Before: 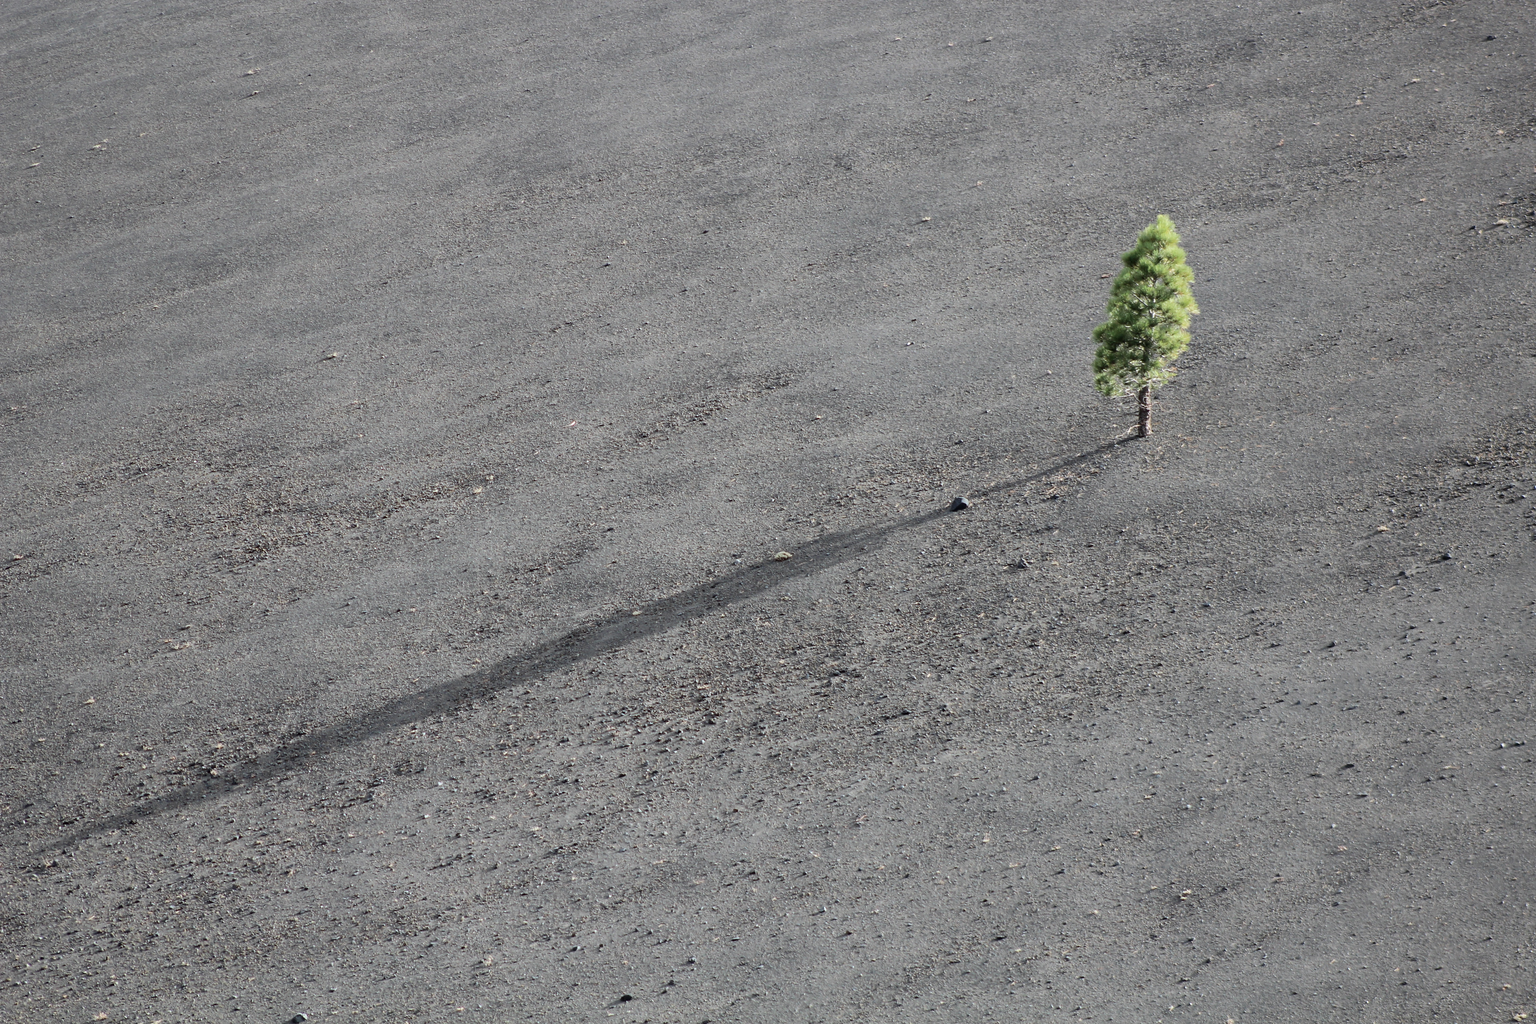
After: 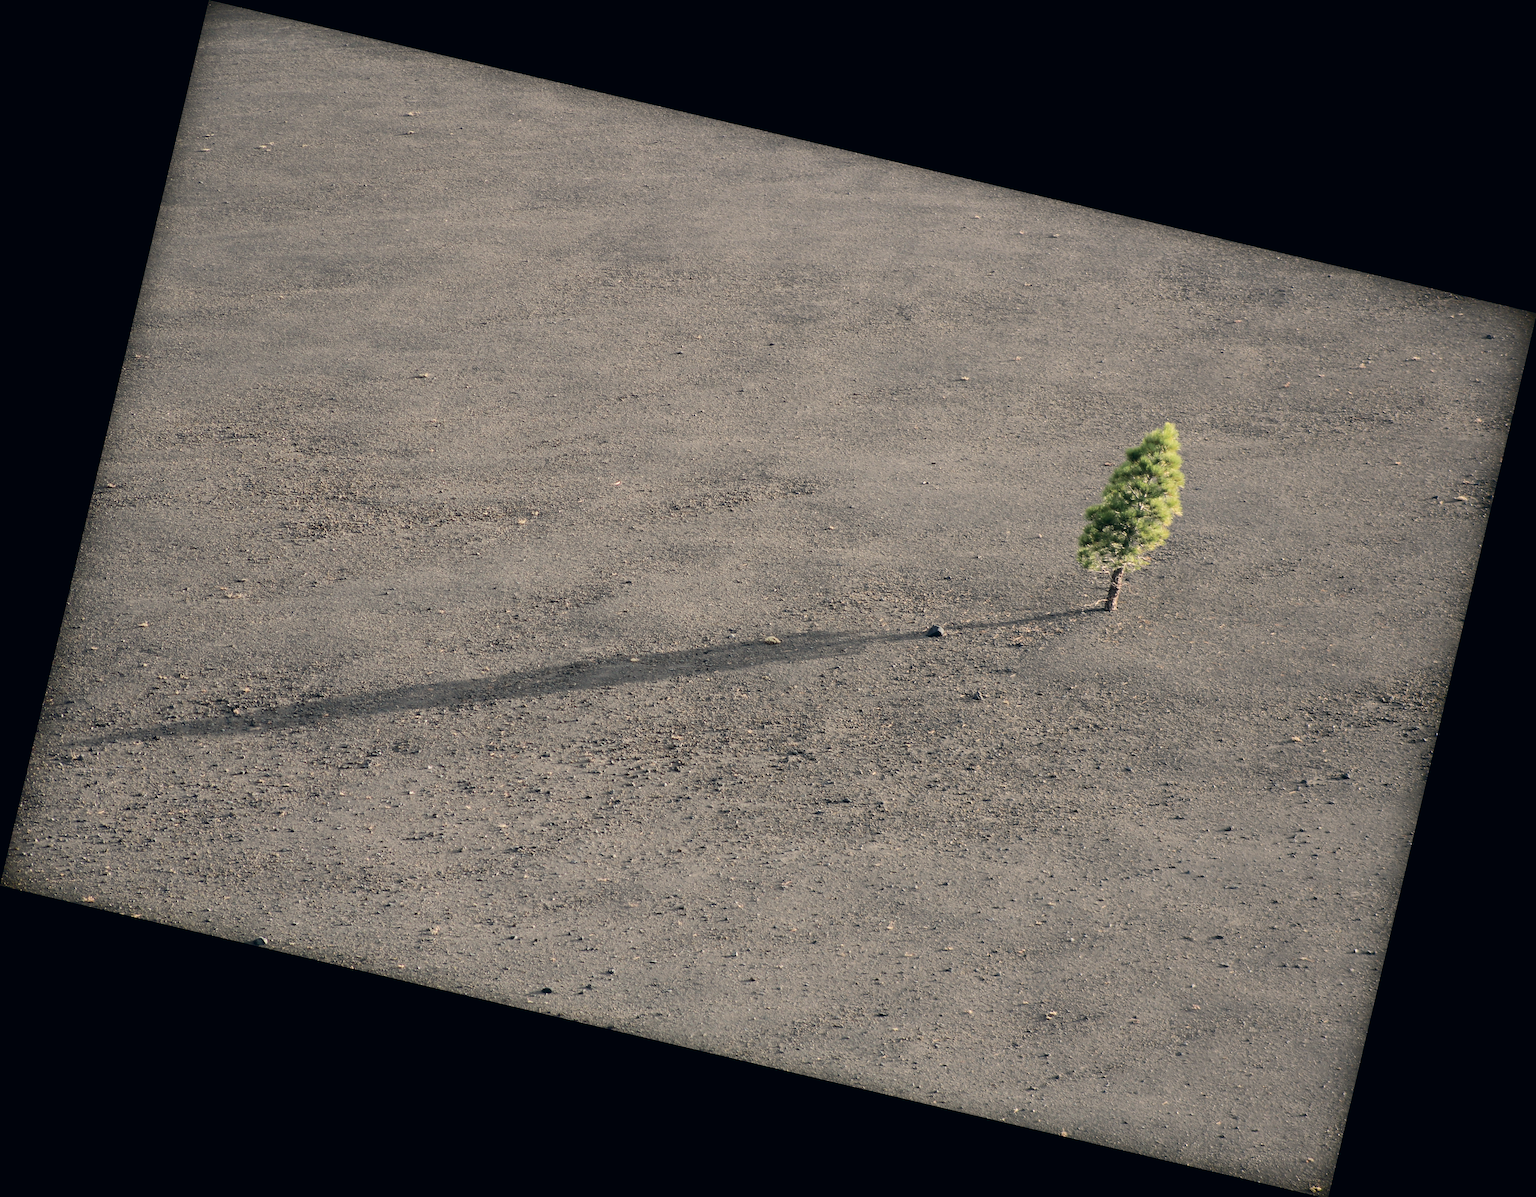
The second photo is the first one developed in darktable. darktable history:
rotate and perspective: rotation 13.27°, automatic cropping off
shadows and highlights: shadows -70, highlights 35, soften with gaussian
white balance: red 1.045, blue 0.932
color correction: highlights a* 5.38, highlights b* 5.3, shadows a* -4.26, shadows b* -5.11
